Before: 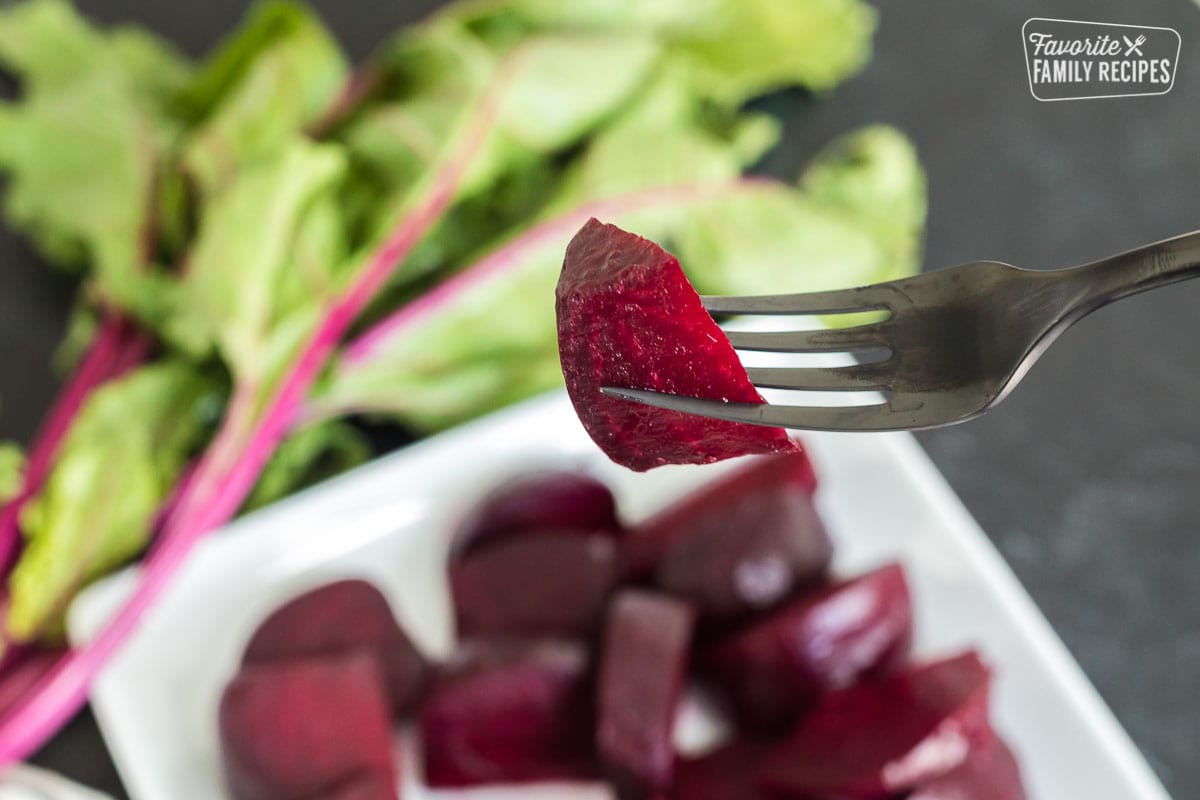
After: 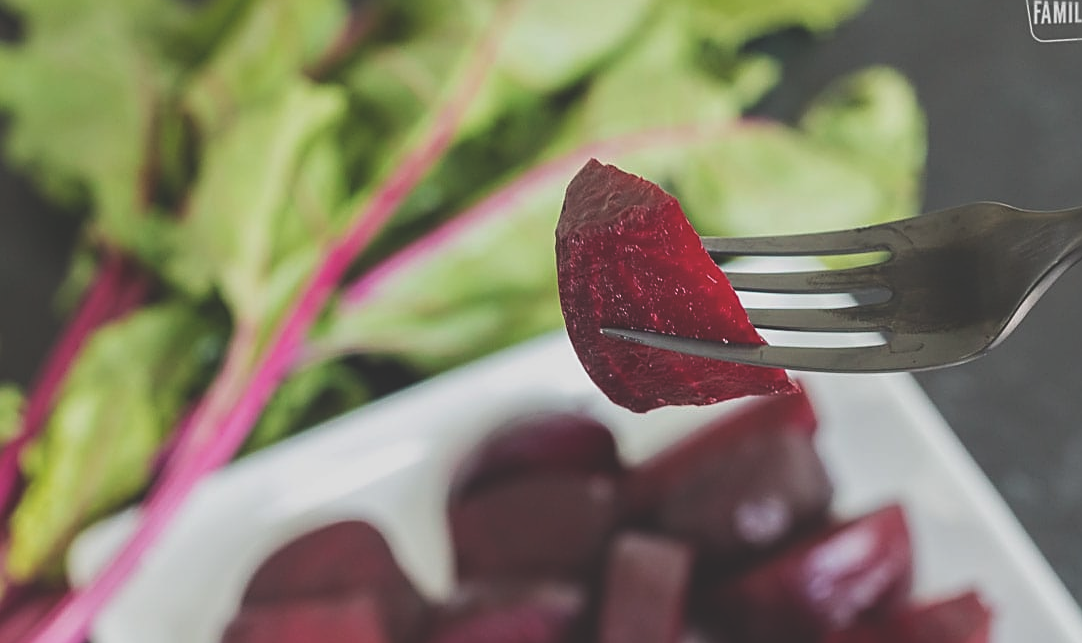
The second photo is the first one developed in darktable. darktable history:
exposure: black level correction -0.036, exposure -0.495 EV, compensate highlight preservation false
sharpen: on, module defaults
crop: top 7.459%, right 9.801%, bottom 12.088%
